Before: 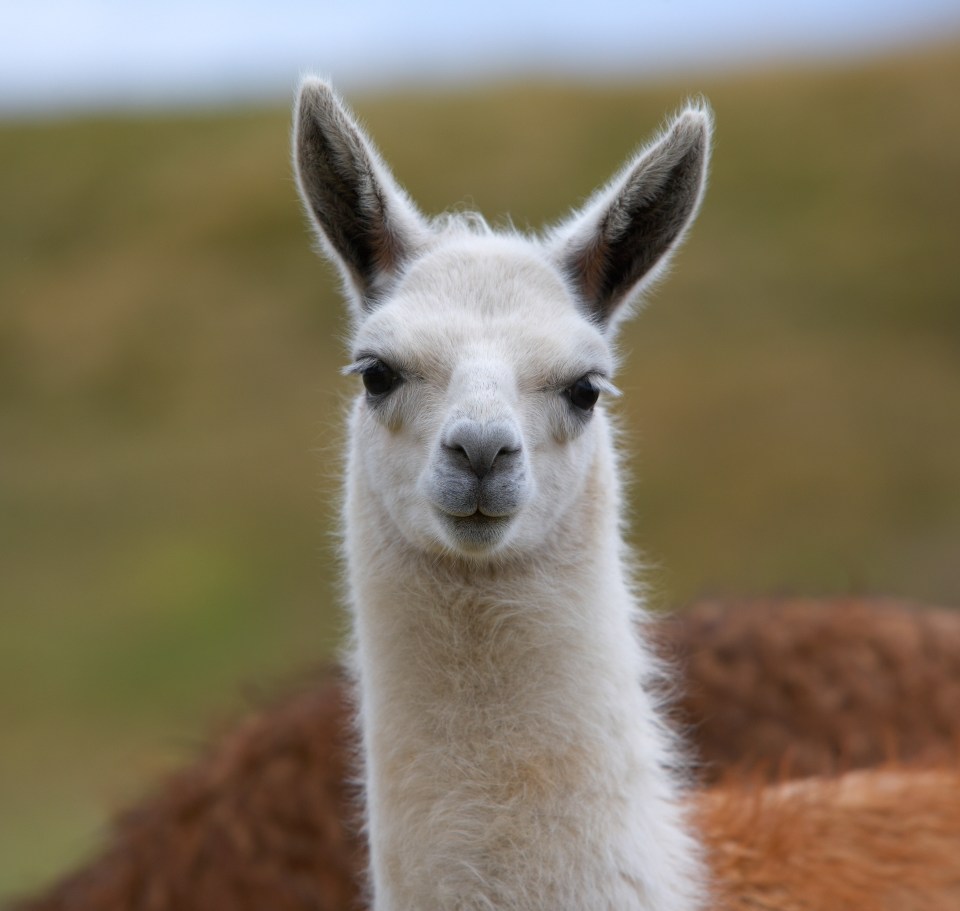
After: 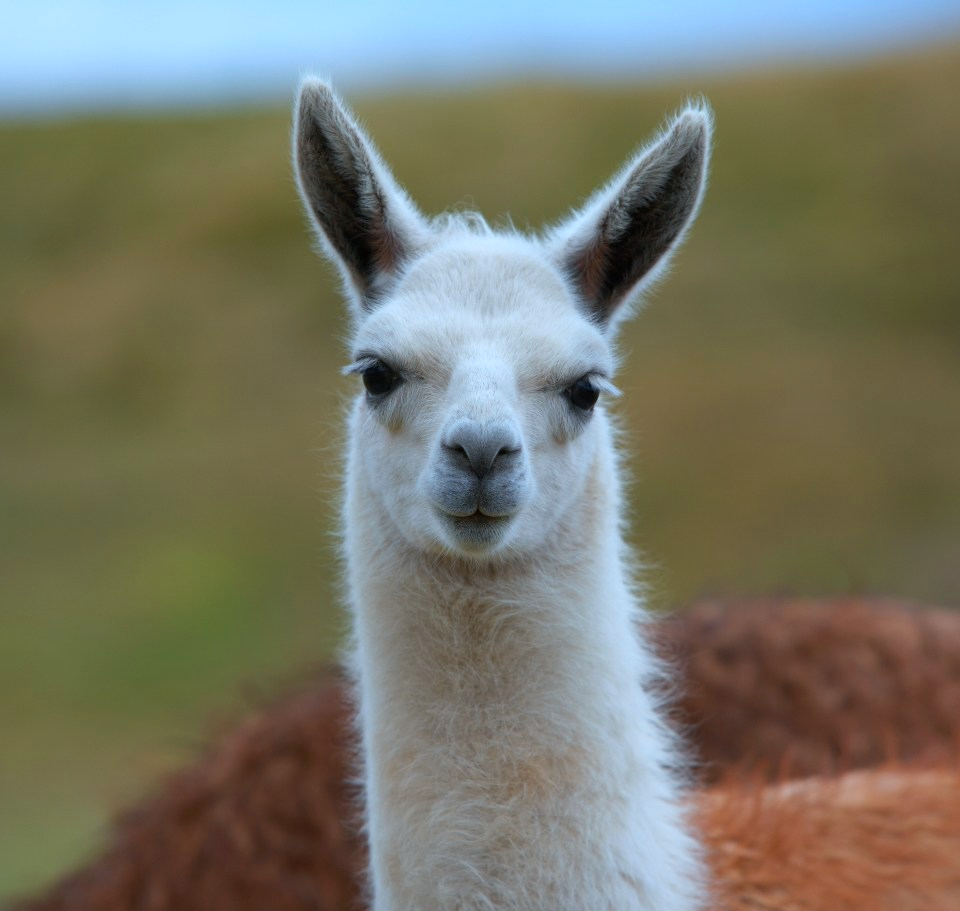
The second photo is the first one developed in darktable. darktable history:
color calibration: output R [0.972, 0.068, -0.094, 0], output G [-0.178, 1.216, -0.086, 0], output B [0.095, -0.136, 0.98, 0], gray › normalize channels true, x 0.37, y 0.377, temperature 4289.96 K, gamut compression 0.012
